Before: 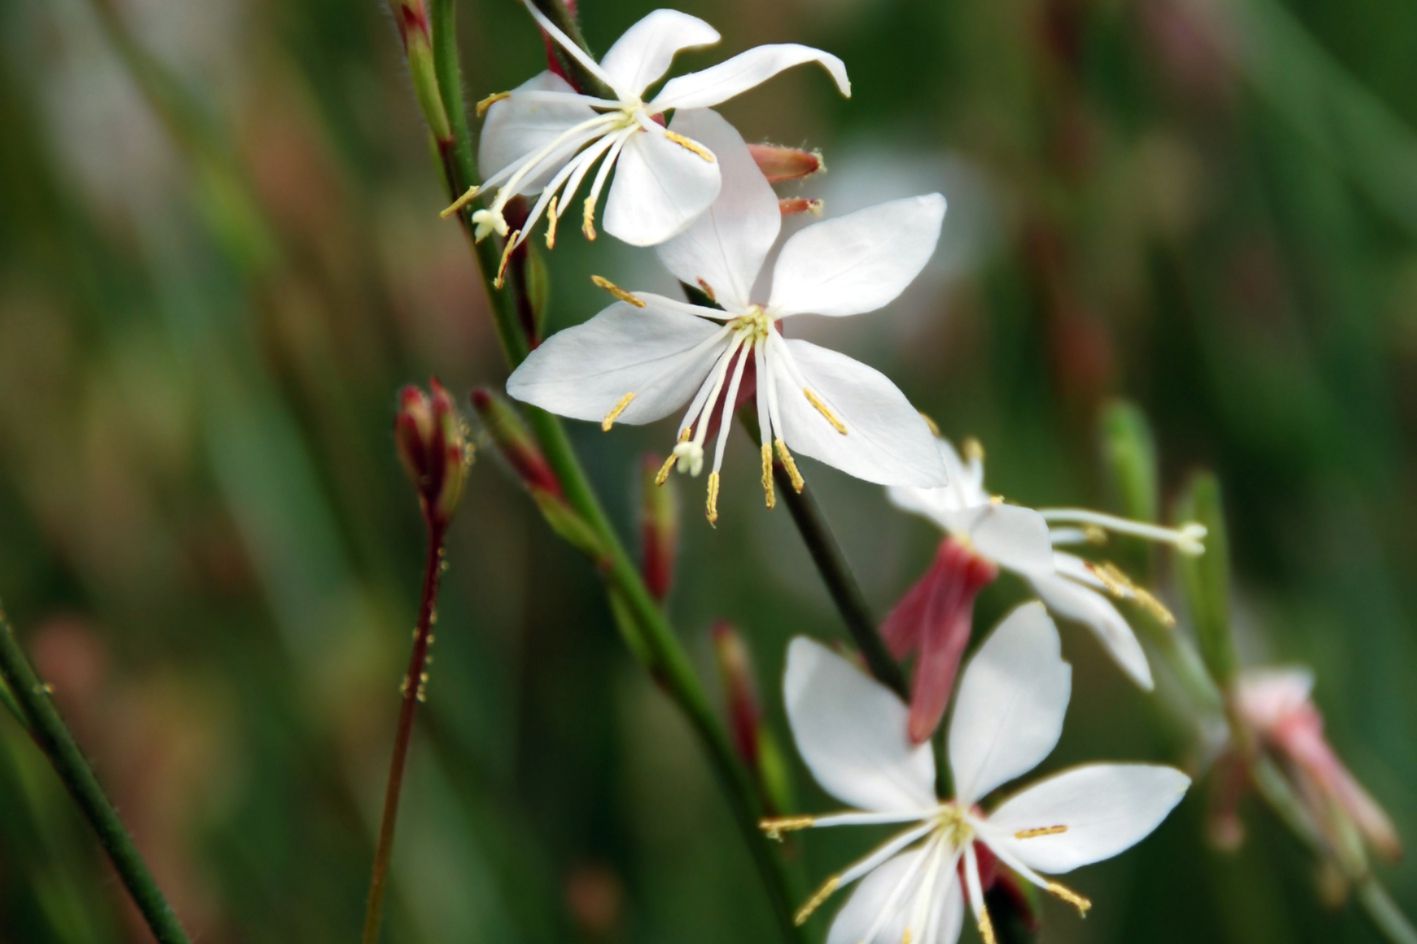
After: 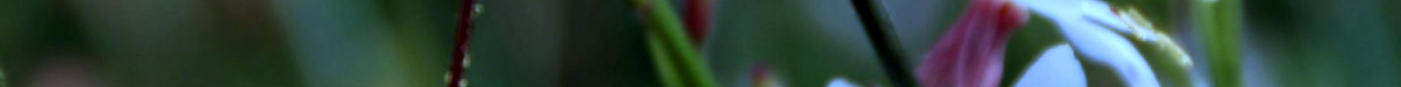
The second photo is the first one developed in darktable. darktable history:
local contrast: detail 130%
crop and rotate: top 59.084%, bottom 30.916%
rotate and perspective: rotation 0.679°, lens shift (horizontal) 0.136, crop left 0.009, crop right 0.991, crop top 0.078, crop bottom 0.95
white balance: red 0.766, blue 1.537
